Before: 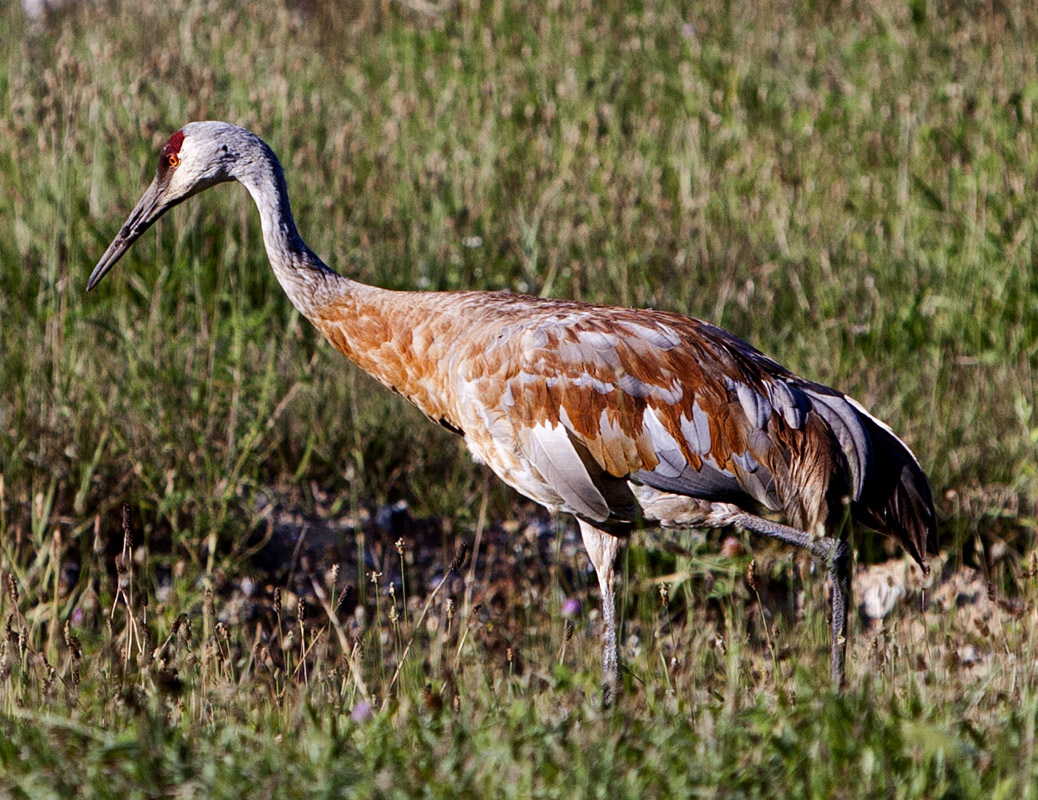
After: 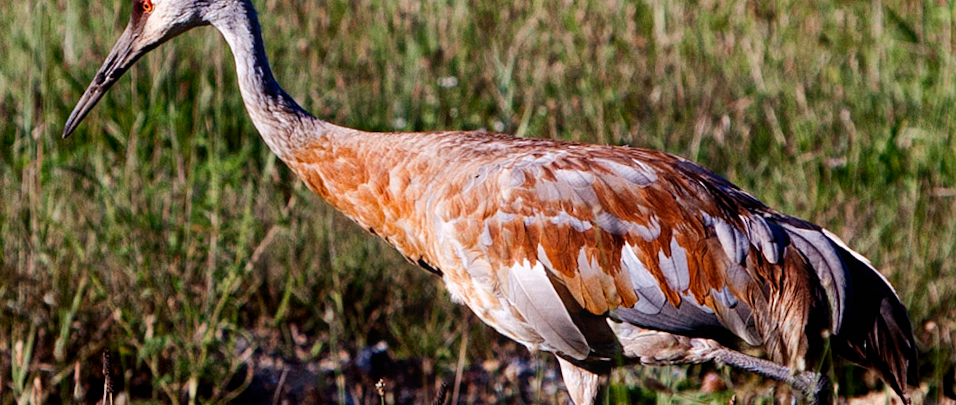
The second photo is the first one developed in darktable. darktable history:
bloom: size 13.65%, threshold 98.39%, strength 4.82%
white balance: red 1, blue 1
rotate and perspective: rotation -1°, crop left 0.011, crop right 0.989, crop top 0.025, crop bottom 0.975
crop: left 1.744%, top 19.225%, right 5.069%, bottom 28.357%
